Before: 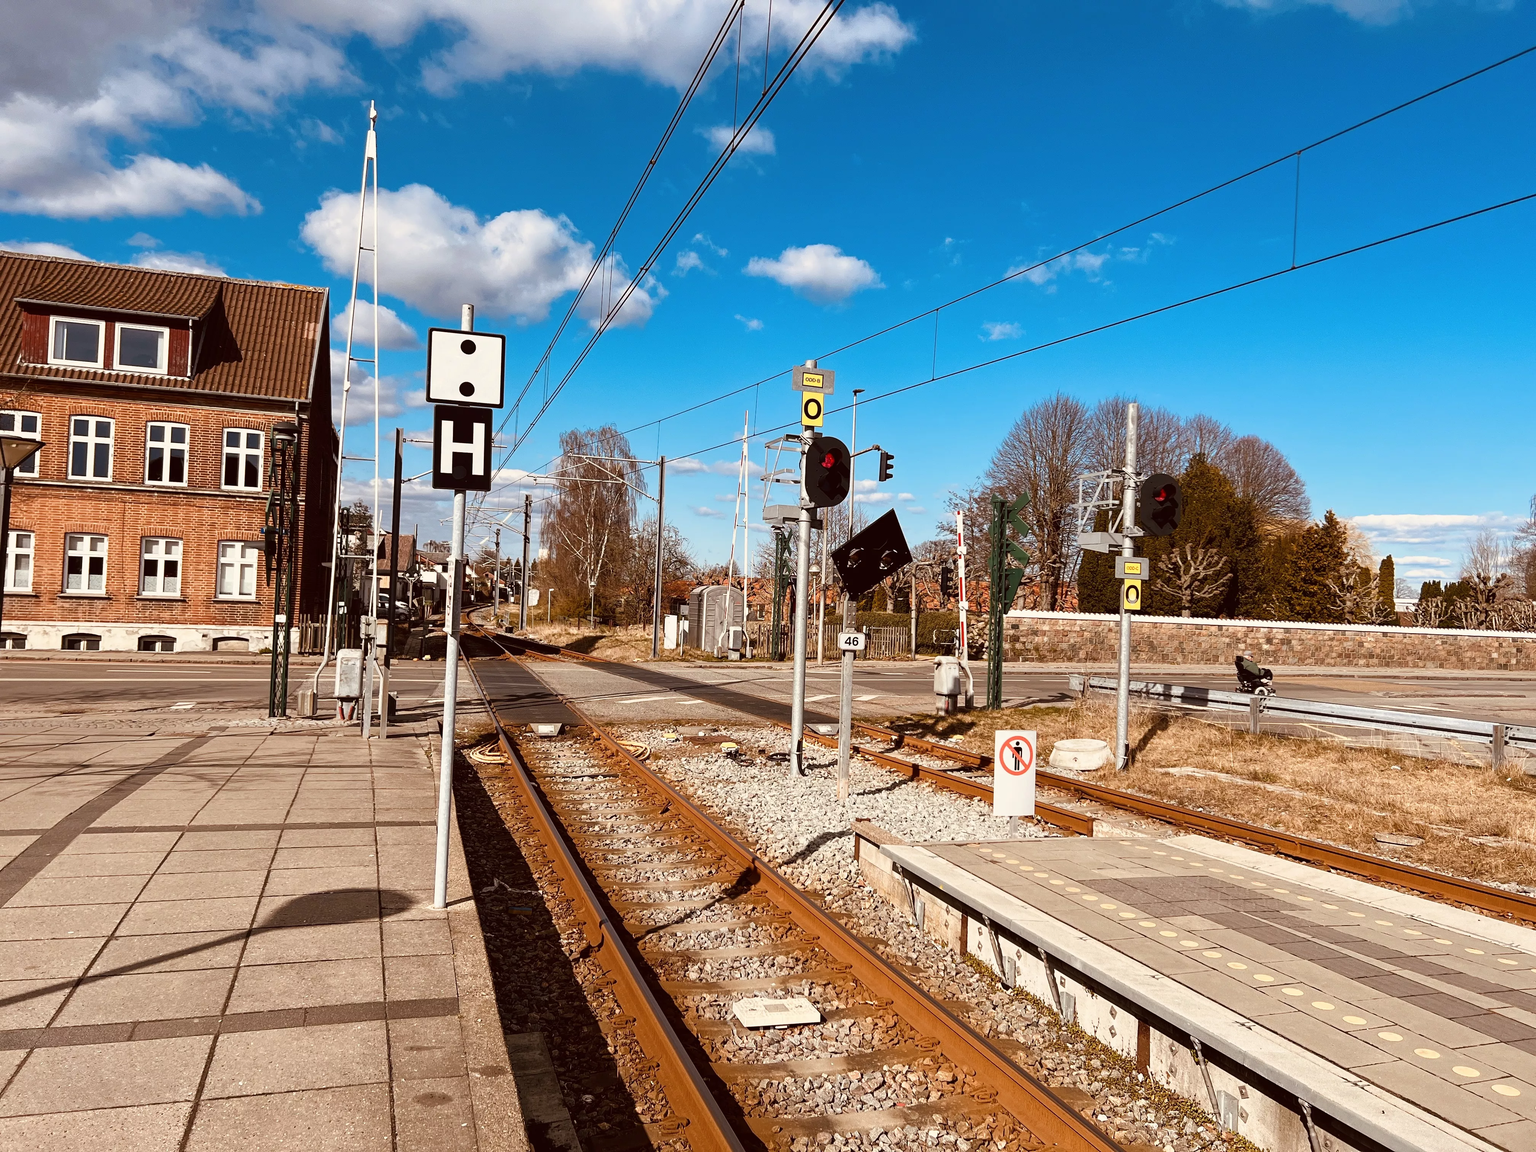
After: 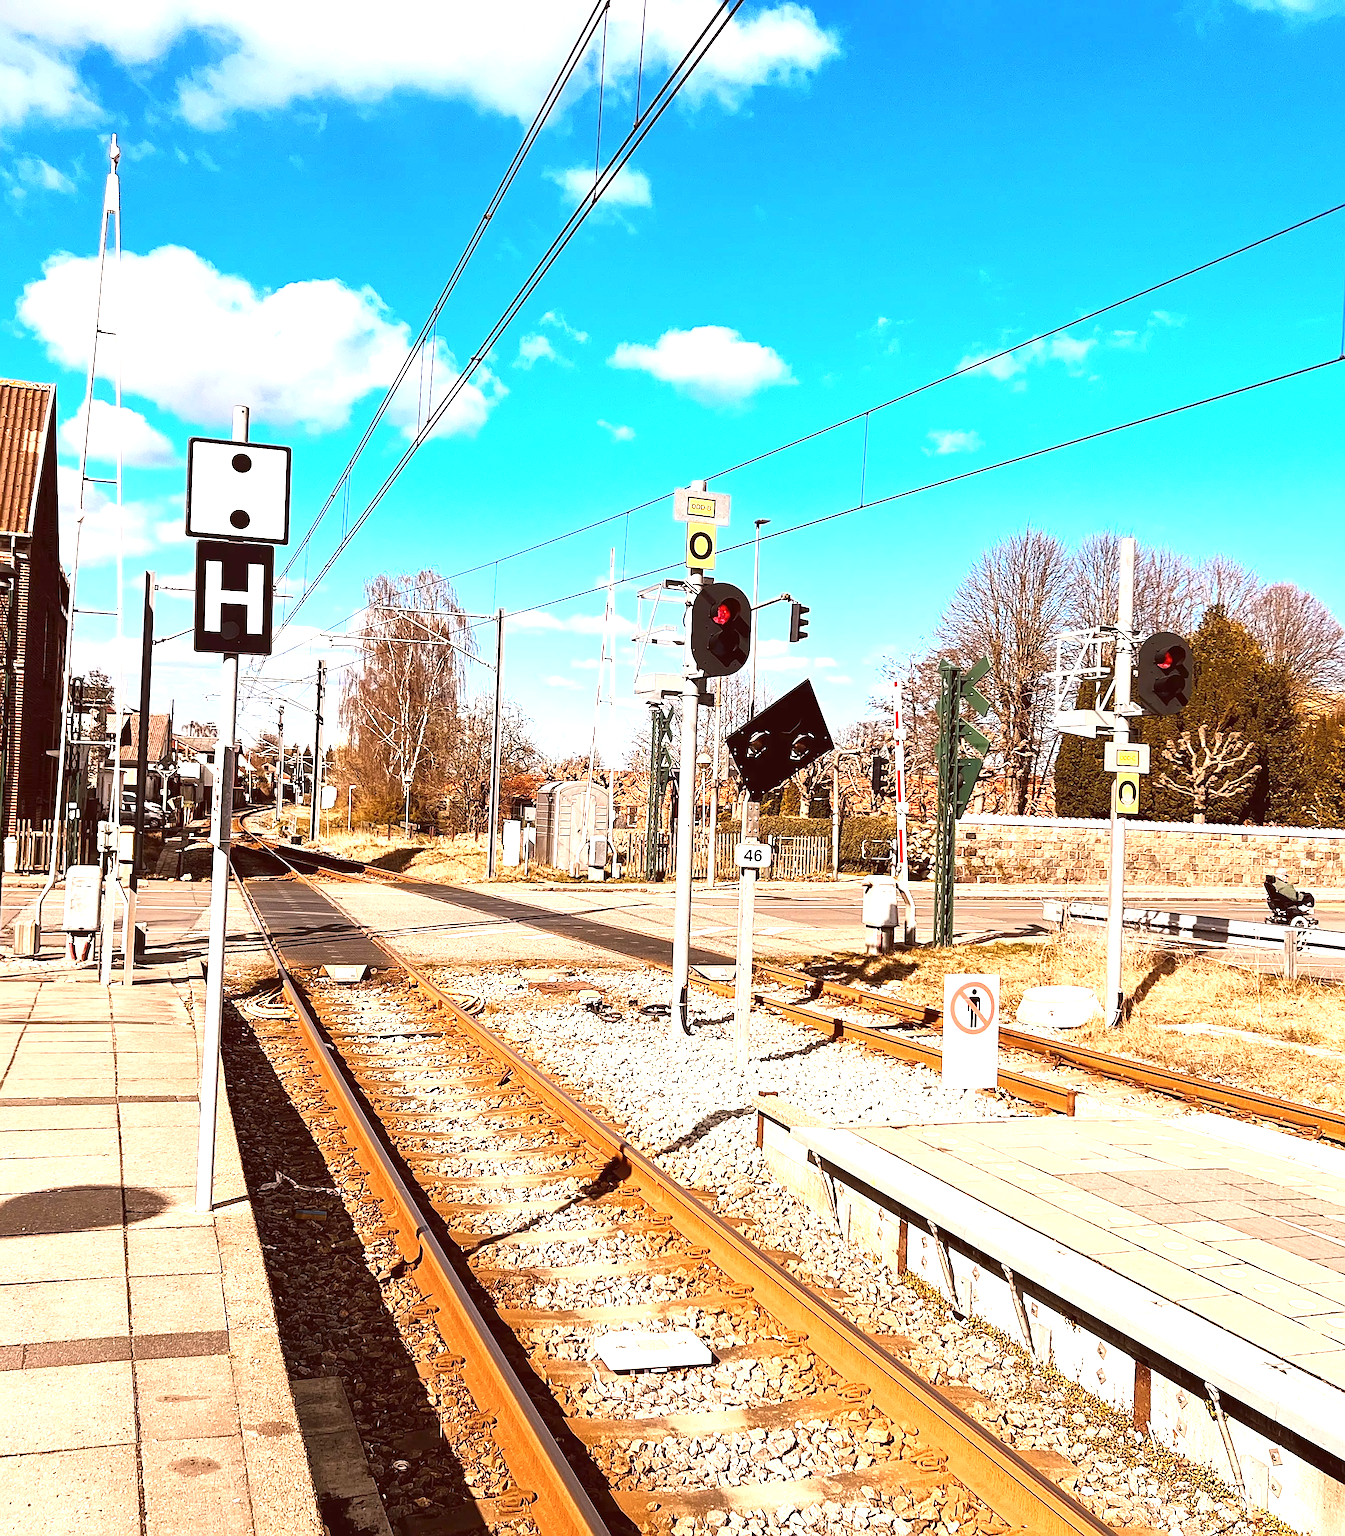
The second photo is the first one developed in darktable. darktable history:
crop and rotate: left 18.718%, right 15.593%
exposure: black level correction 0, exposure 1.465 EV, compensate highlight preservation false
base curve: curves: ch0 [(0, 0) (0.257, 0.25) (0.482, 0.586) (0.757, 0.871) (1, 1)]
sharpen: on, module defaults
